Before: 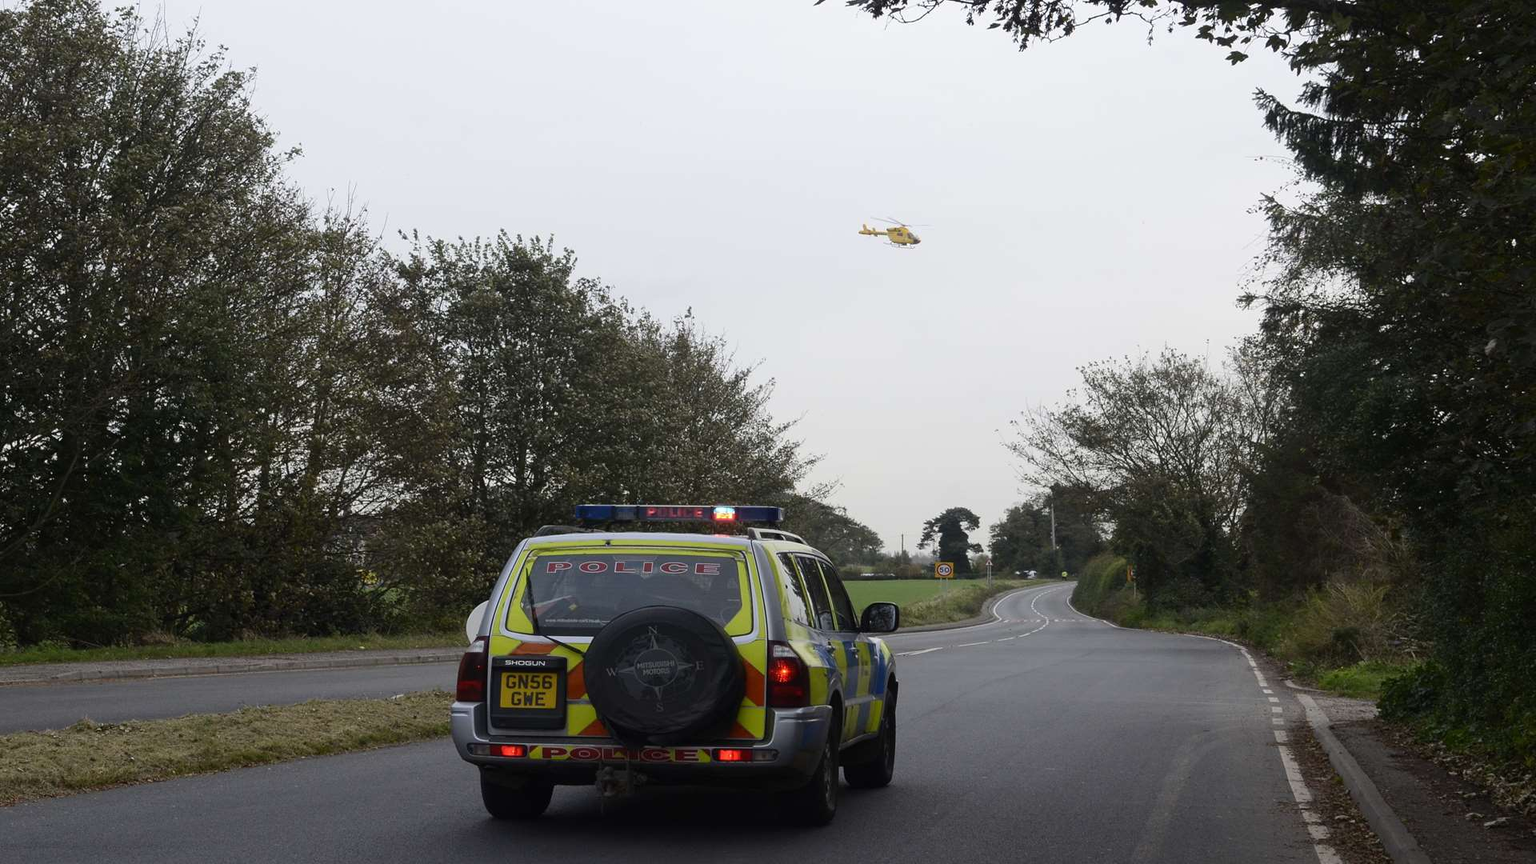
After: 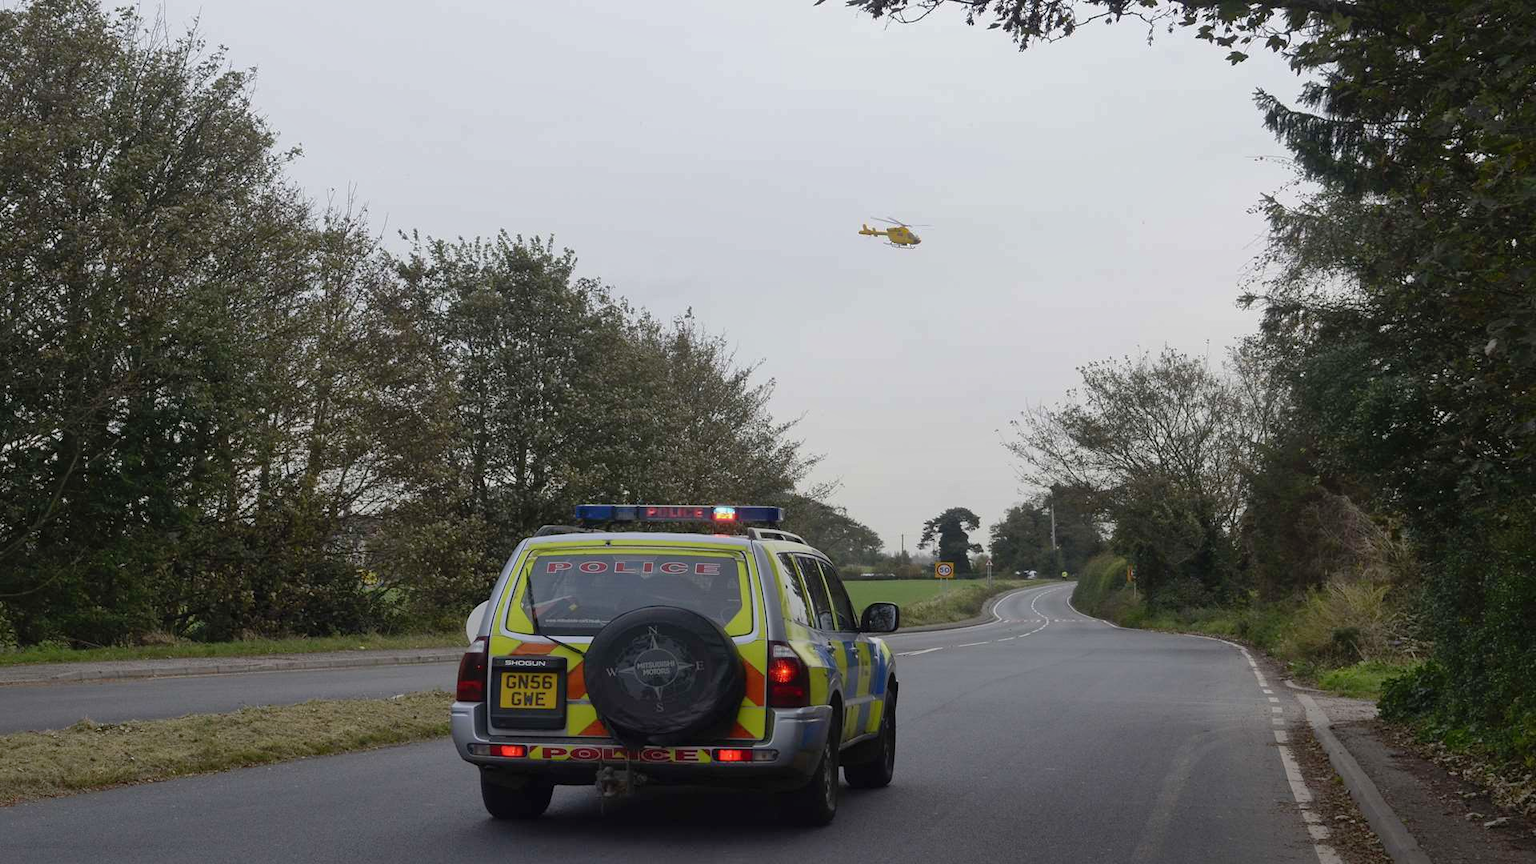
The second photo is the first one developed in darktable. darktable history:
exposure: exposure -0.058 EV, compensate highlight preservation false
shadows and highlights: on, module defaults
